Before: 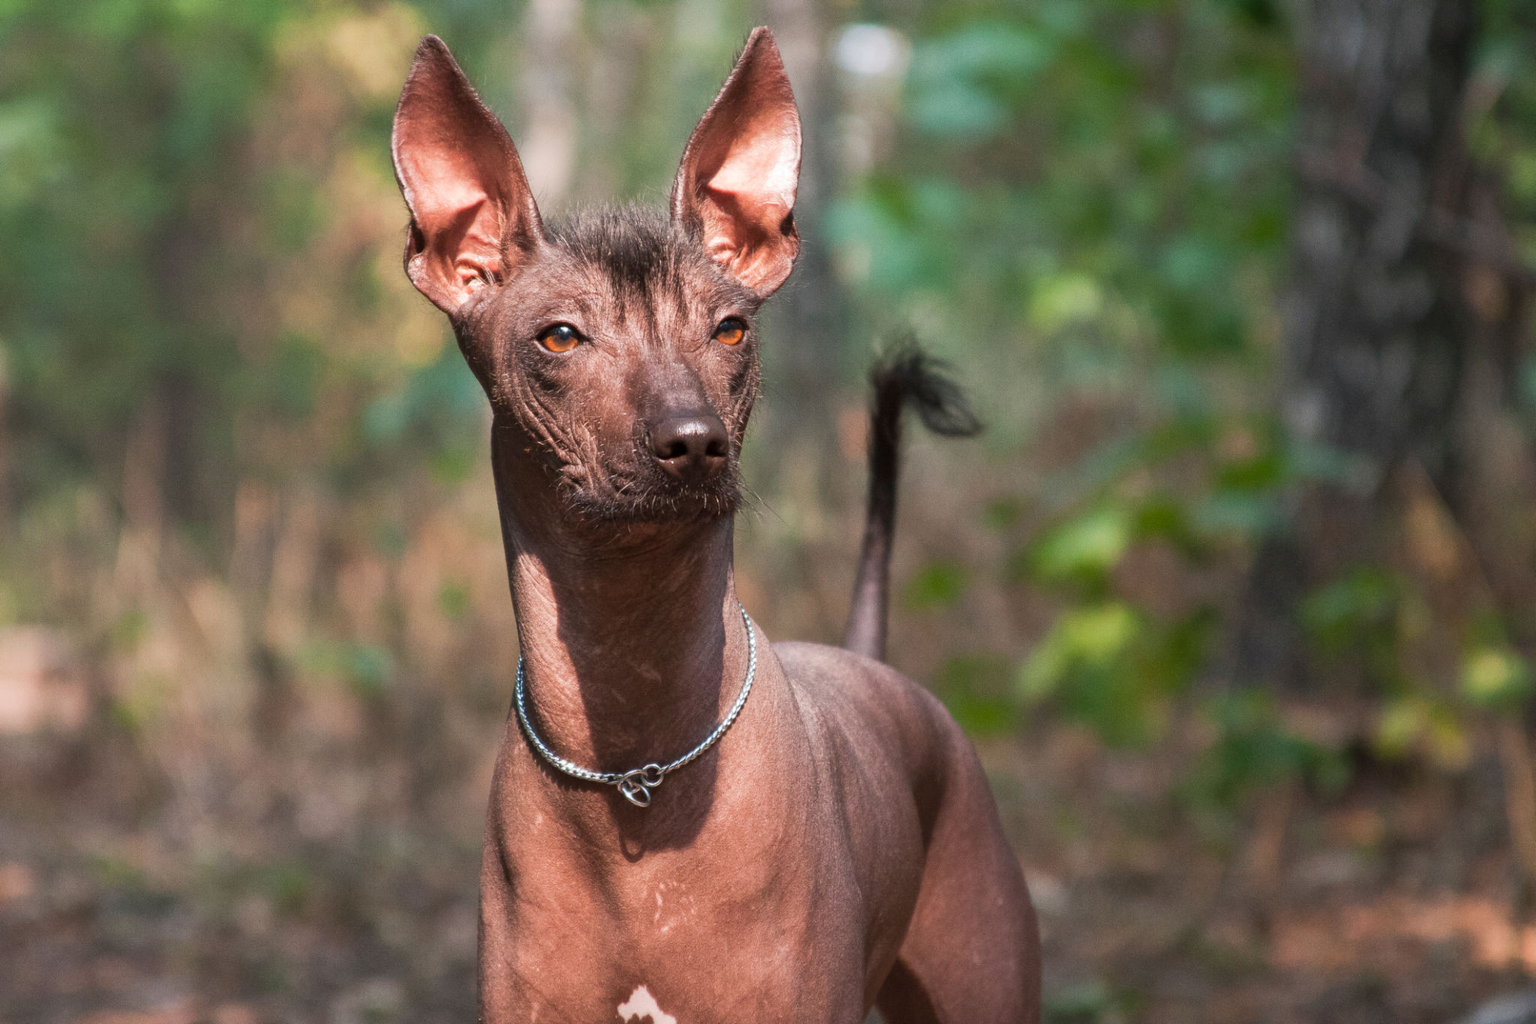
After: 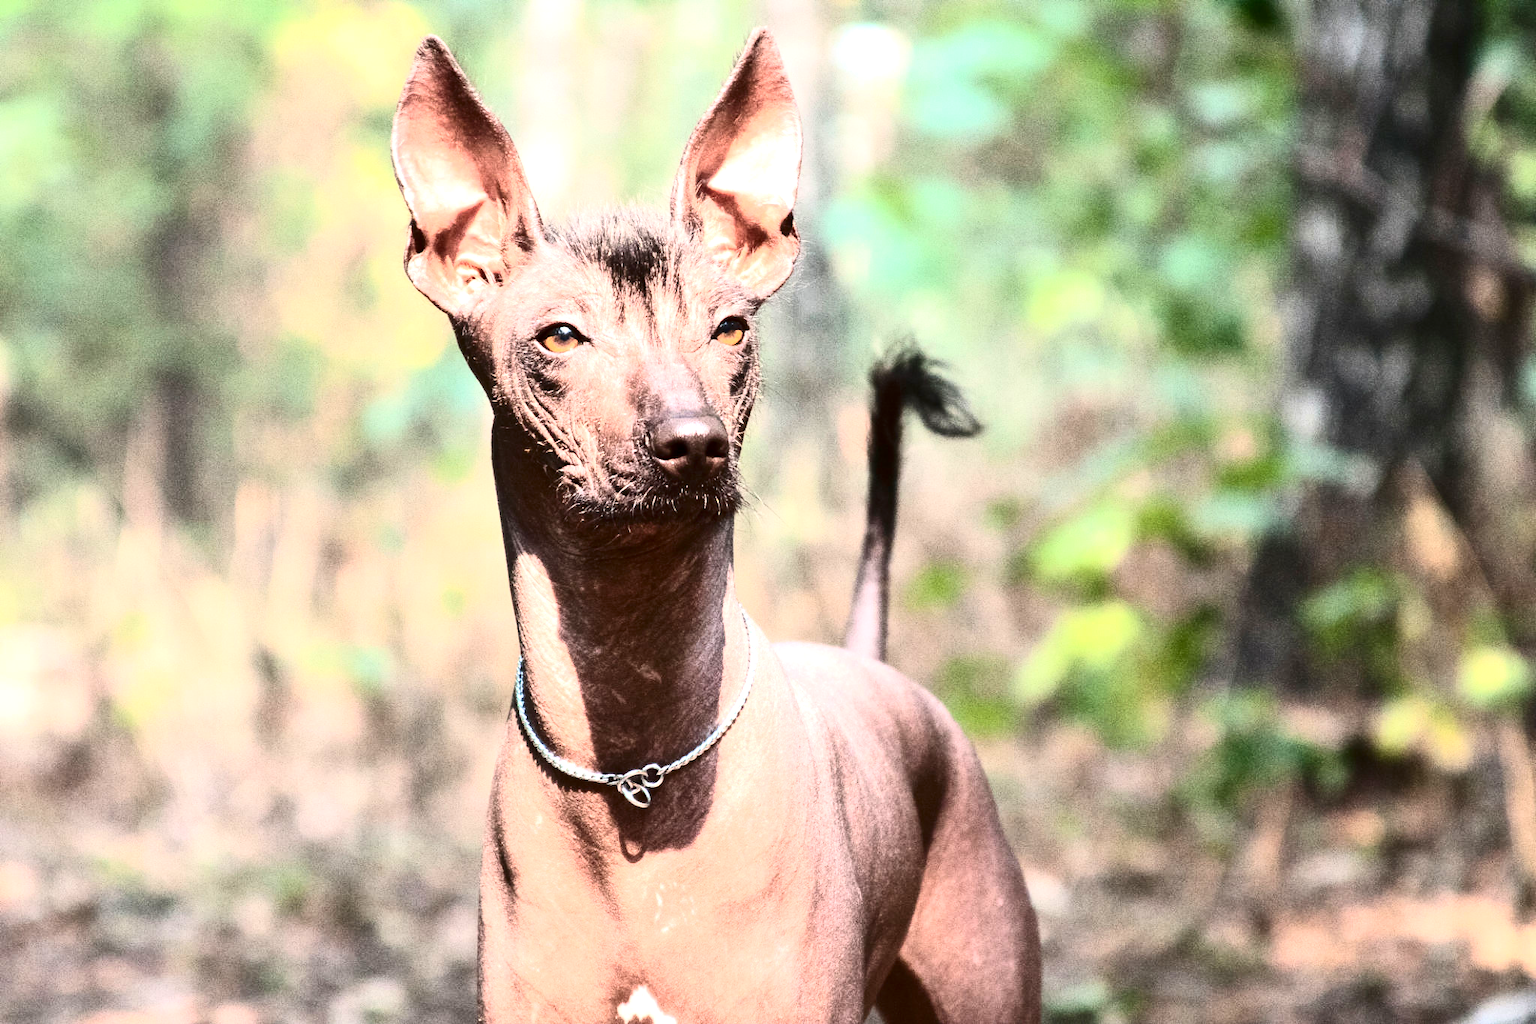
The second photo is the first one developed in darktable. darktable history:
contrast brightness saturation: contrast 0.5, saturation -0.1
exposure: black level correction 0, exposure 1.45 EV, compensate exposure bias true, compensate highlight preservation false
